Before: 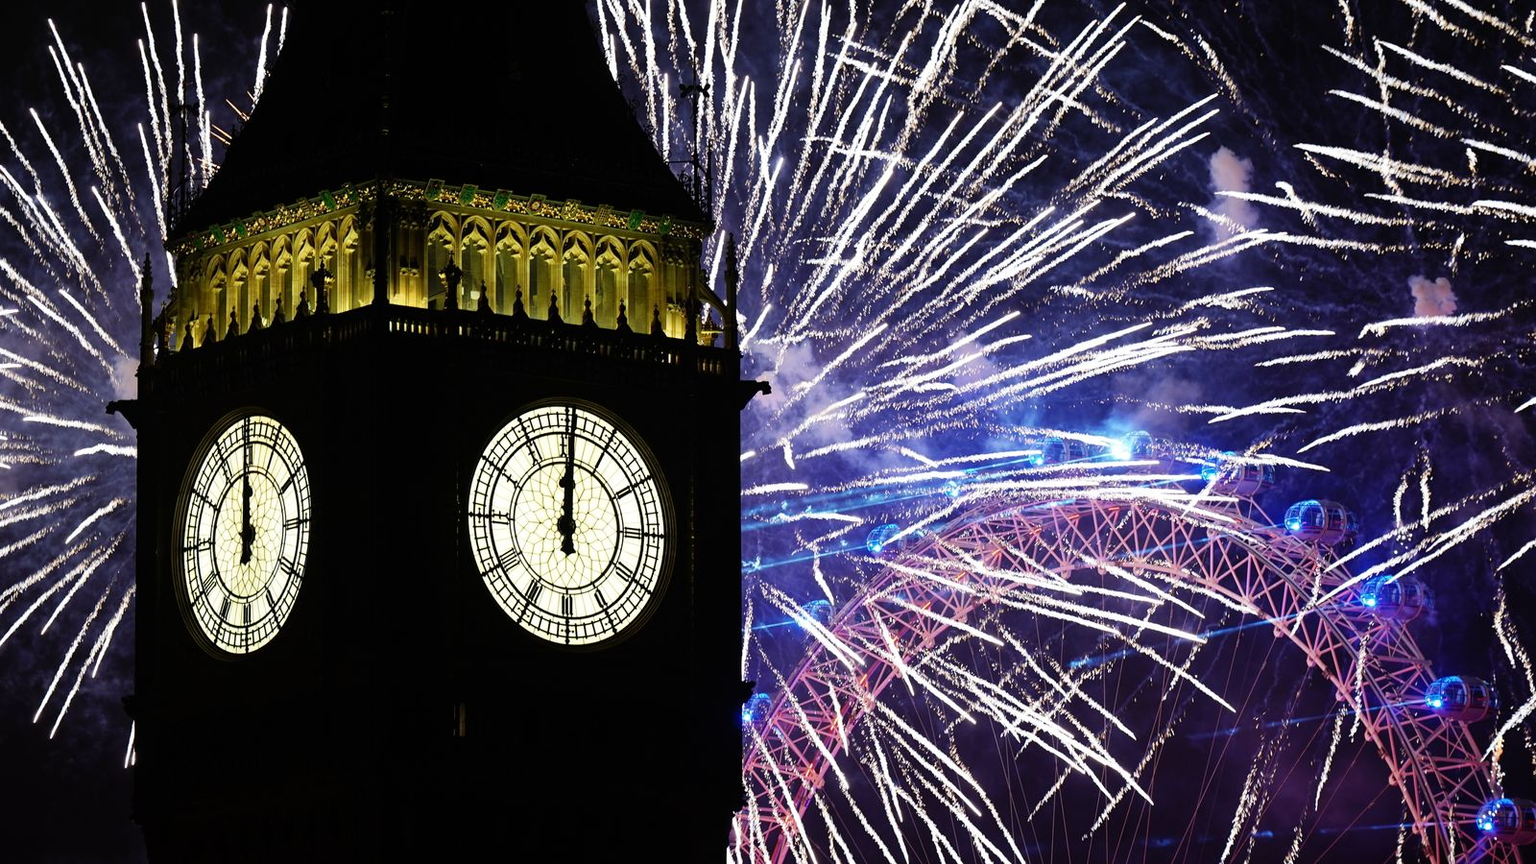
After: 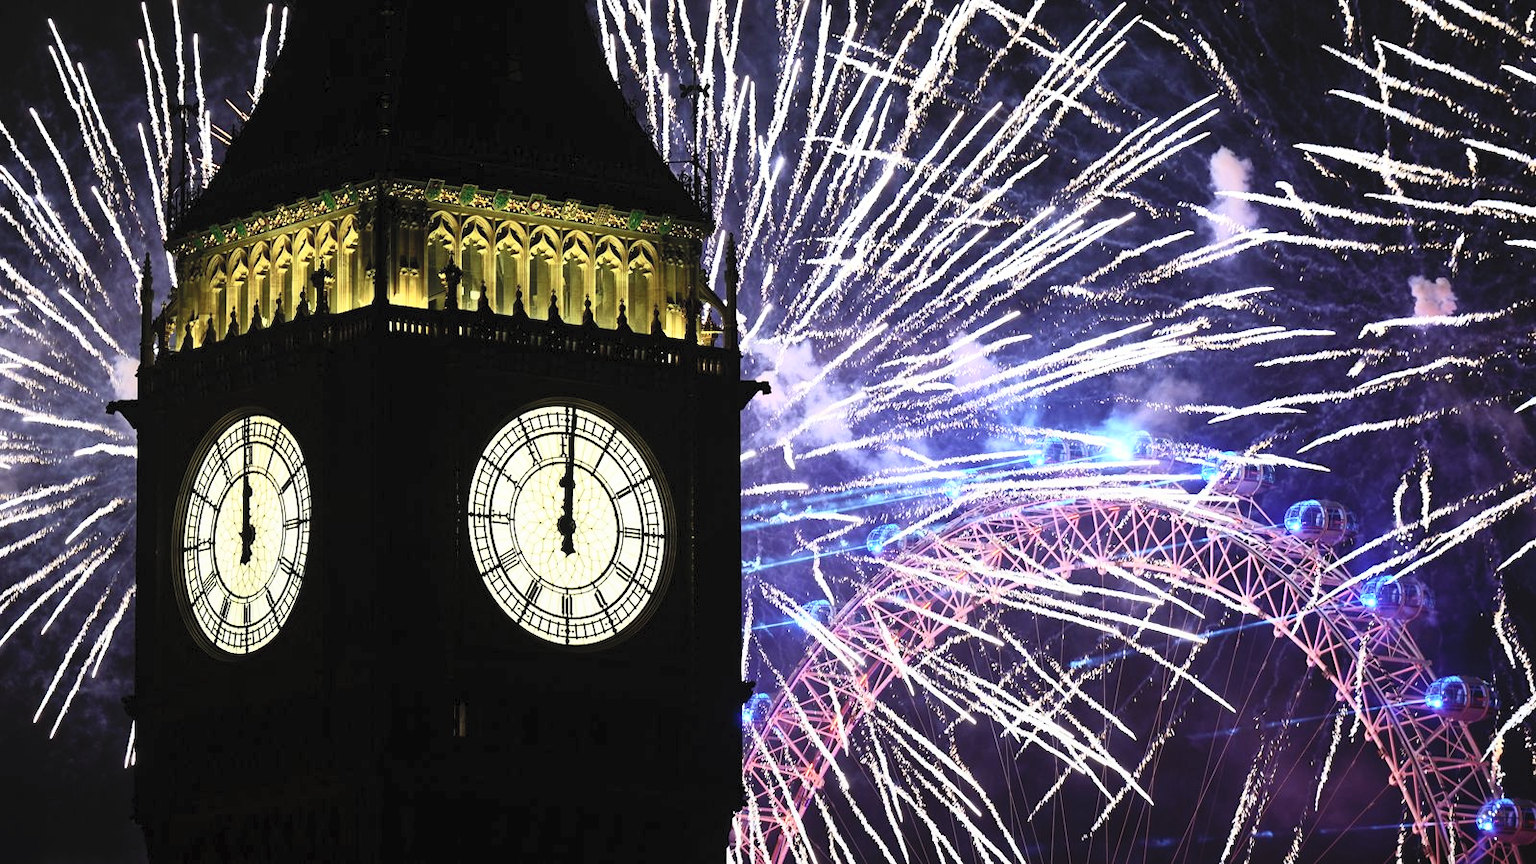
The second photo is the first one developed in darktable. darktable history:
graduated density: rotation -180°, offset 24.95
contrast brightness saturation: contrast 0.39, brightness 0.53
